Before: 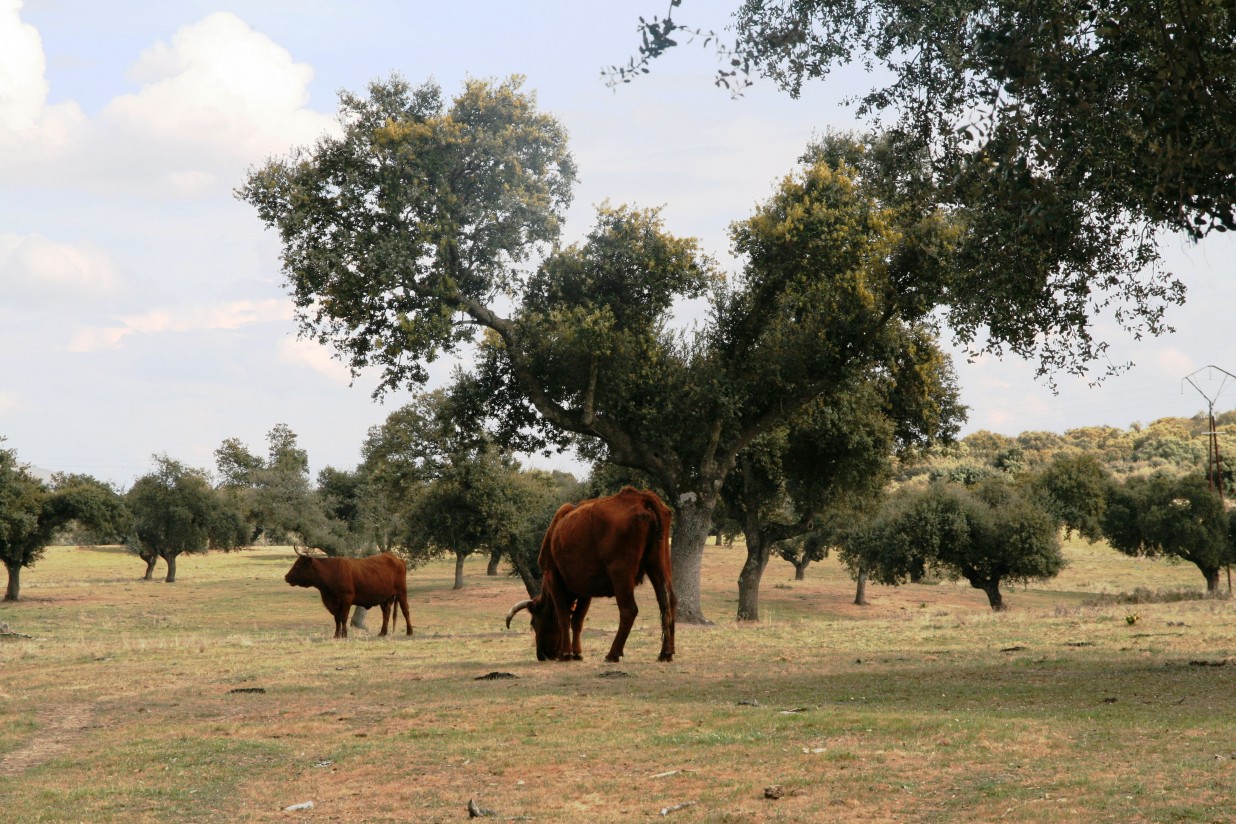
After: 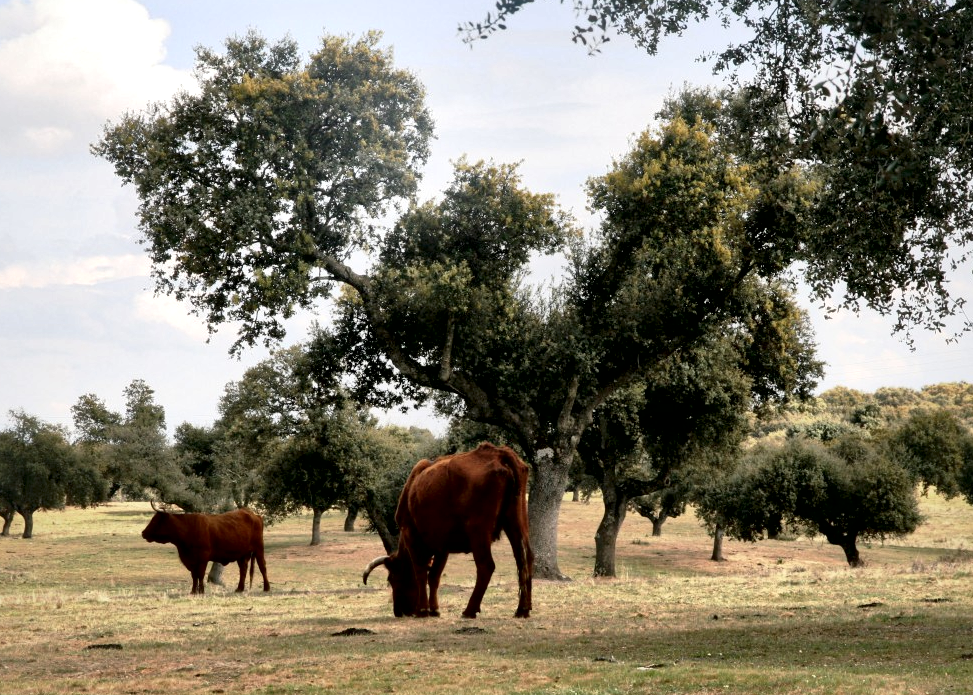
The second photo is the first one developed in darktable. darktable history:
local contrast: mode bilateral grid, contrast 45, coarseness 70, detail 214%, midtone range 0.2
crop: left 11.624%, top 5.365%, right 9.588%, bottom 10.235%
